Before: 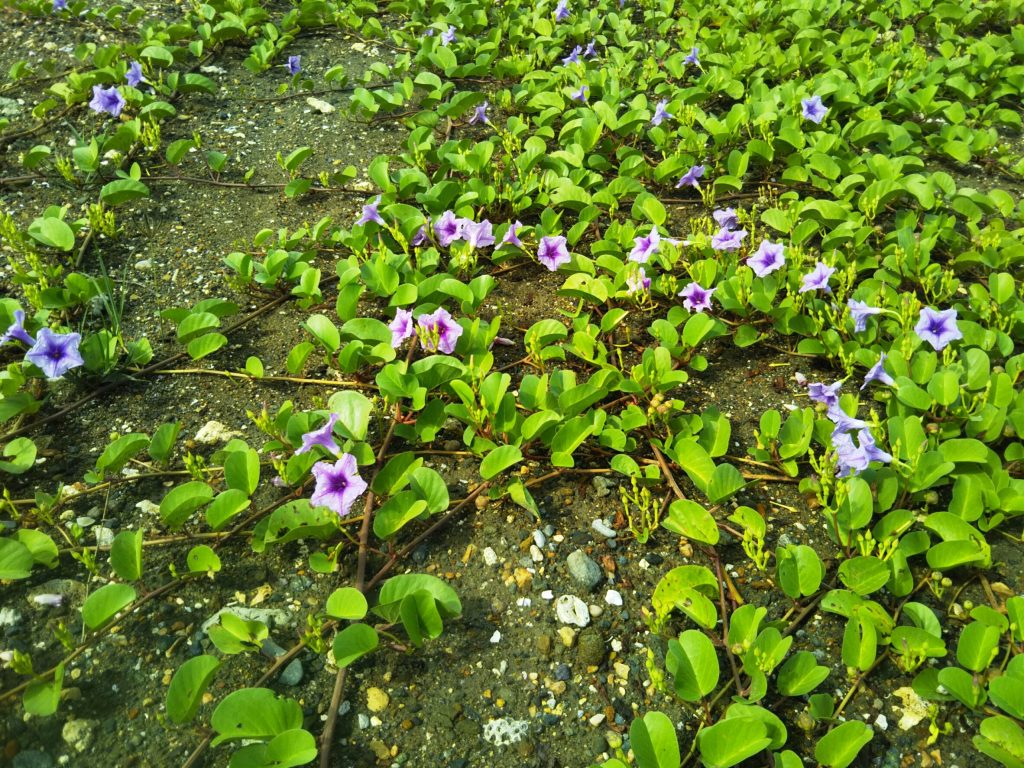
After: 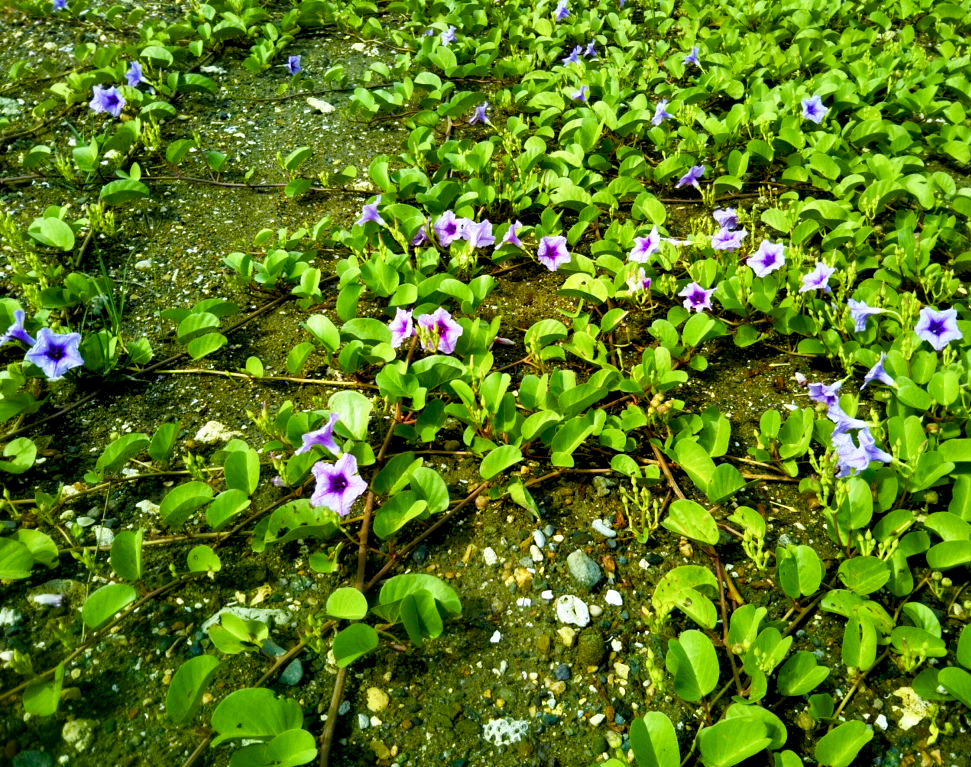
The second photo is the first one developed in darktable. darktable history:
crop and rotate: right 5.167%
color balance rgb: shadows lift › luminance -9.41%, highlights gain › luminance 17.6%, global offset › luminance -1.45%, perceptual saturation grading › highlights -17.77%, perceptual saturation grading › mid-tones 33.1%, perceptual saturation grading › shadows 50.52%, global vibrance 24.22%
white balance: red 0.974, blue 1.044
